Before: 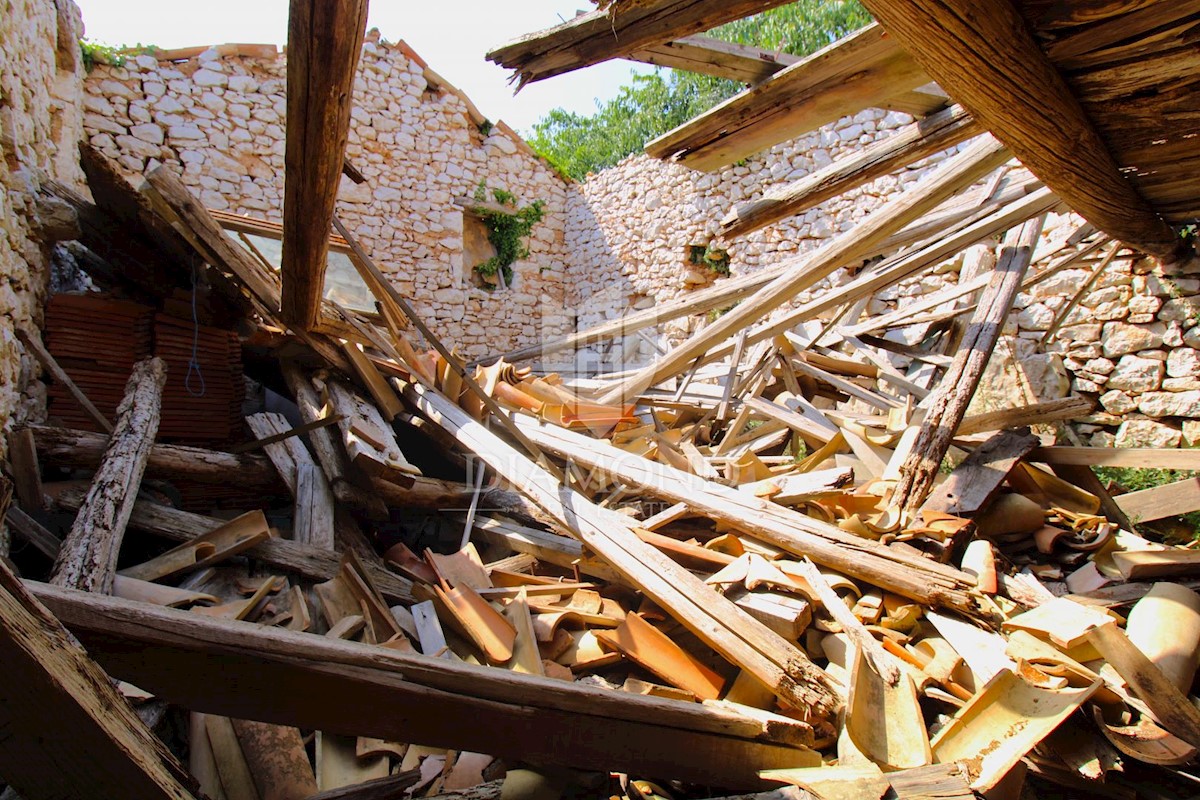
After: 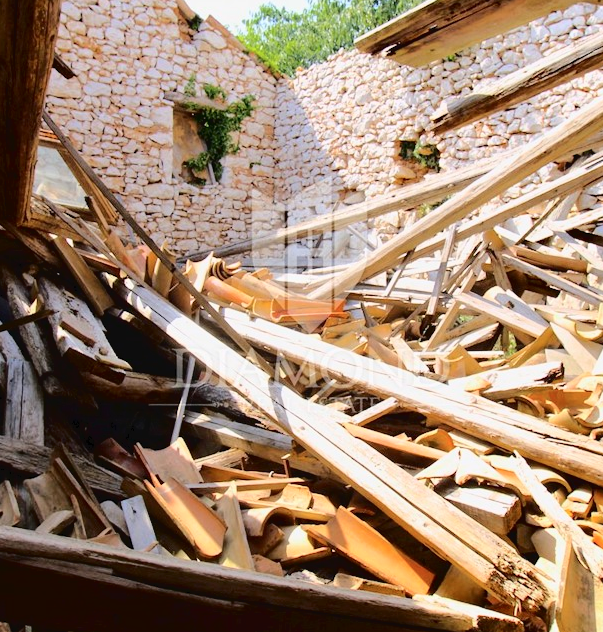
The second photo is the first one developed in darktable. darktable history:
exposure: compensate highlight preservation false
tone curve: curves: ch0 [(0, 0) (0.003, 0.03) (0.011, 0.032) (0.025, 0.035) (0.044, 0.038) (0.069, 0.041) (0.1, 0.058) (0.136, 0.091) (0.177, 0.133) (0.224, 0.181) (0.277, 0.268) (0.335, 0.363) (0.399, 0.461) (0.468, 0.554) (0.543, 0.633) (0.623, 0.709) (0.709, 0.784) (0.801, 0.869) (0.898, 0.938) (1, 1)], color space Lab, independent channels, preserve colors none
crop and rotate: angle 0.019°, left 24.237%, top 13.233%, right 25.476%, bottom 7.689%
